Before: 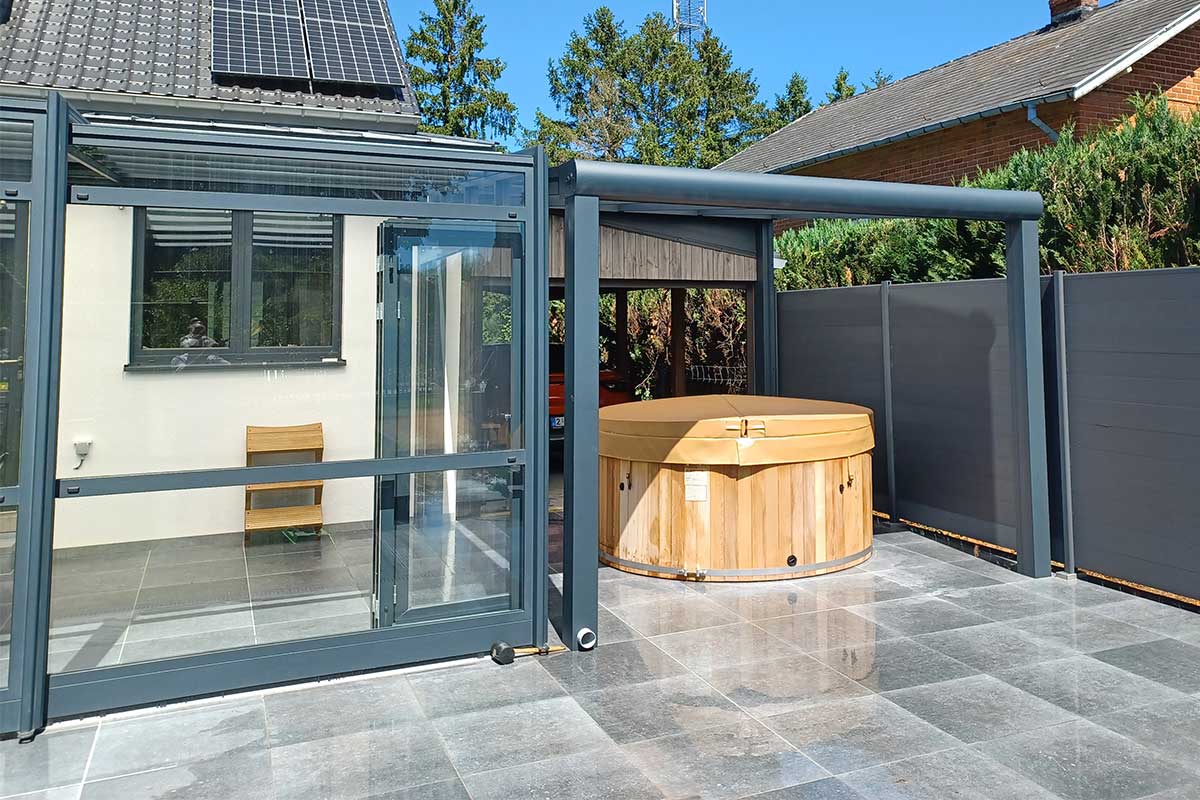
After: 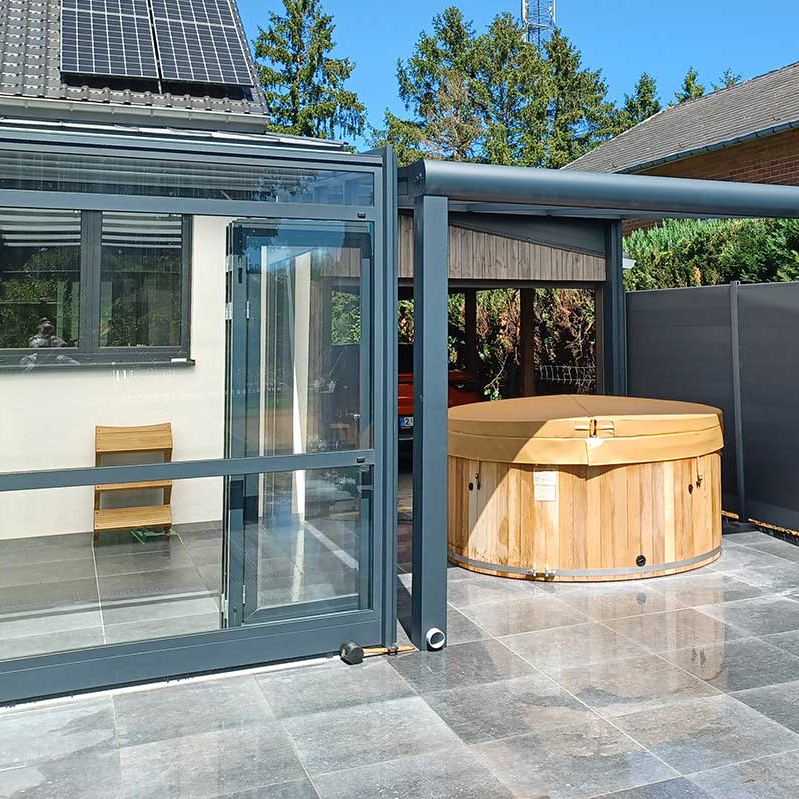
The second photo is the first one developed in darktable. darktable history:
crop and rotate: left 12.648%, right 20.685%
color correction: saturation 0.99
